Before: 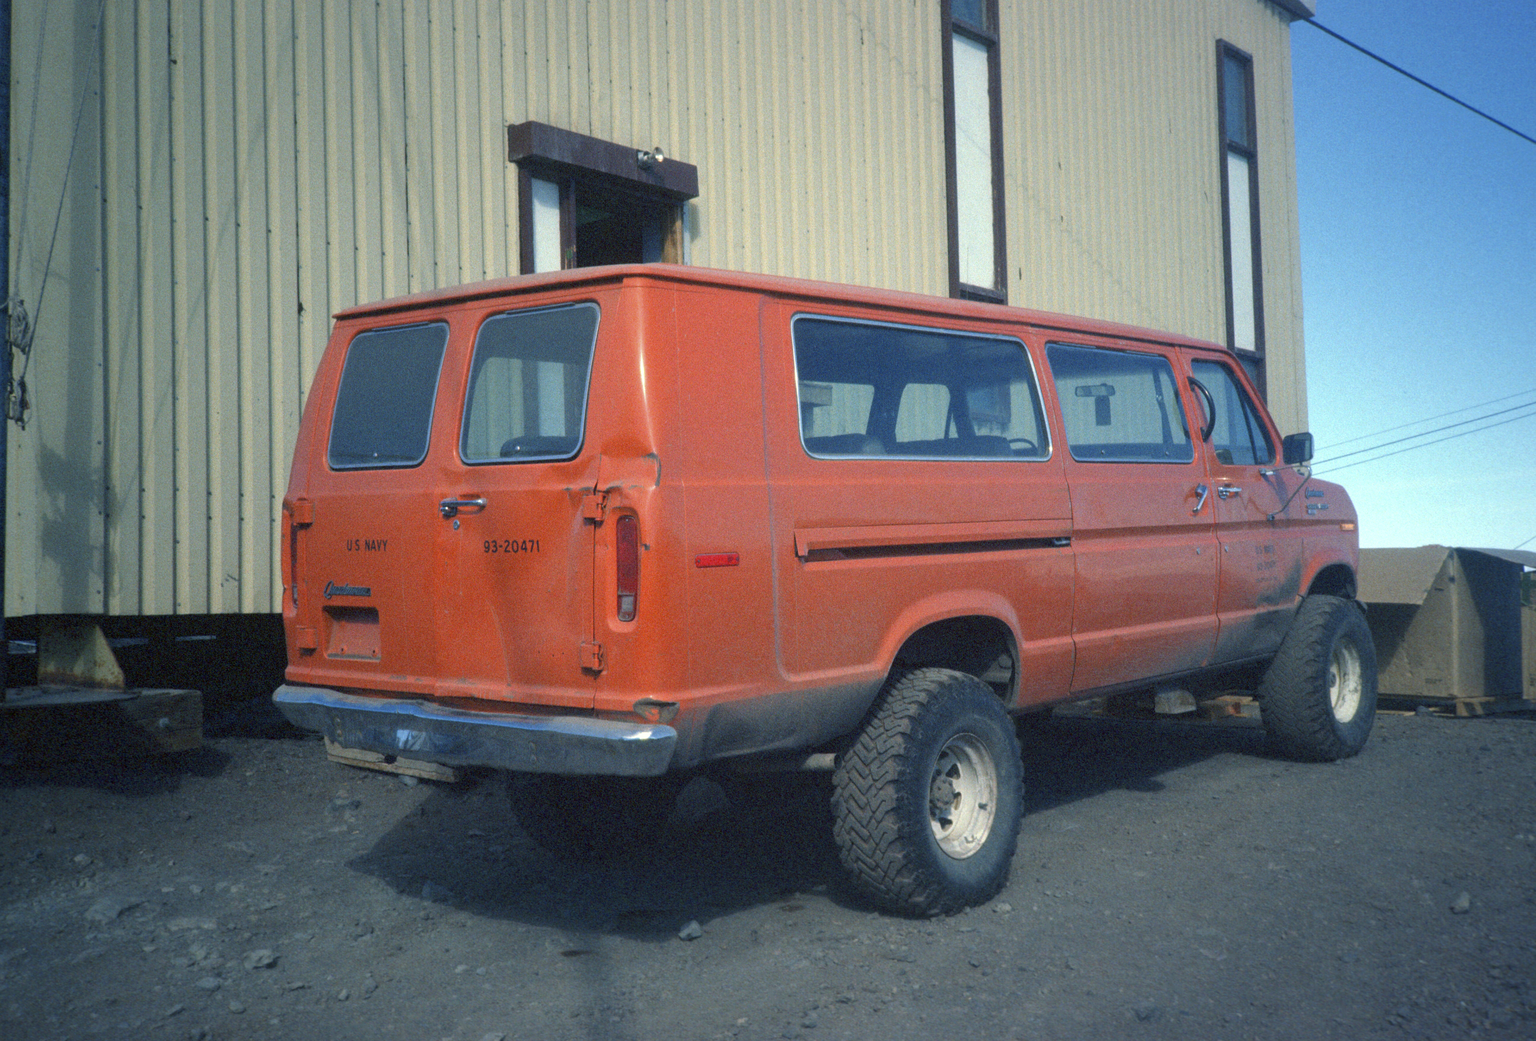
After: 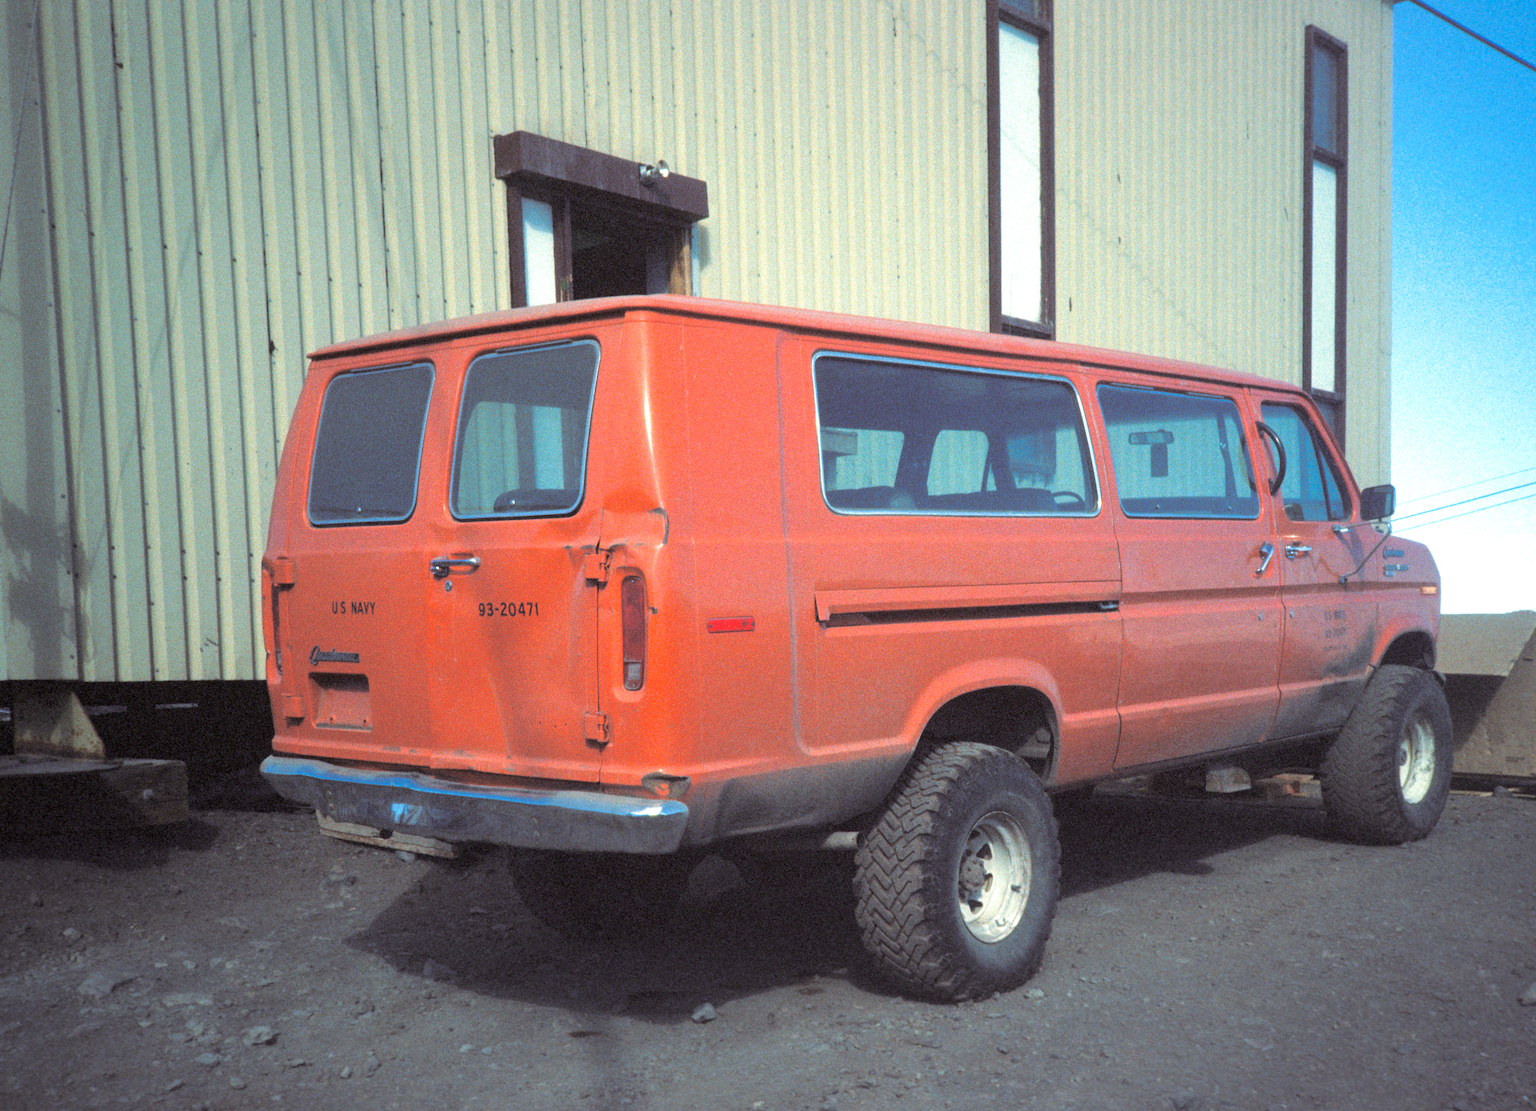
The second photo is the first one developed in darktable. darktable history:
exposure: black level correction 0, exposure 0.5 EV, compensate highlight preservation false
crop: right 4.126%, bottom 0.031%
white balance: red 0.978, blue 0.999
rotate and perspective: rotation 0.074°, lens shift (vertical) 0.096, lens shift (horizontal) -0.041, crop left 0.043, crop right 0.952, crop top 0.024, crop bottom 0.979
split-toning: shadows › saturation 0.2
